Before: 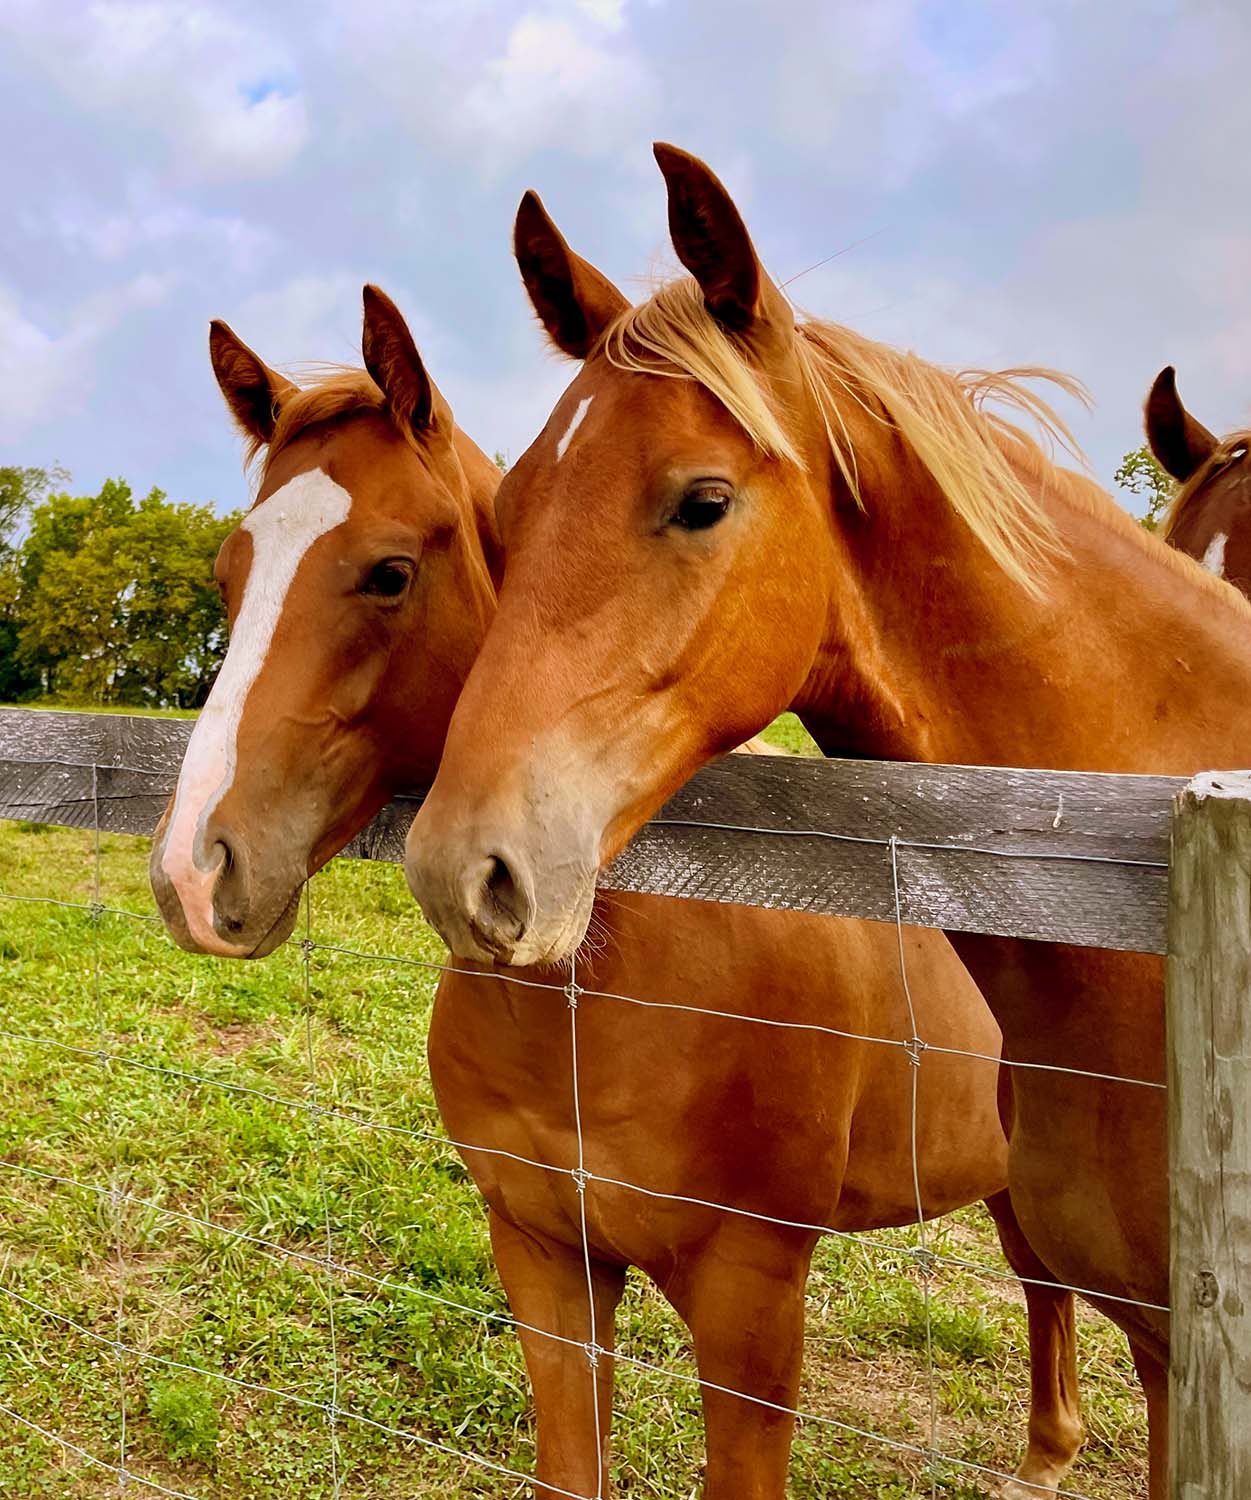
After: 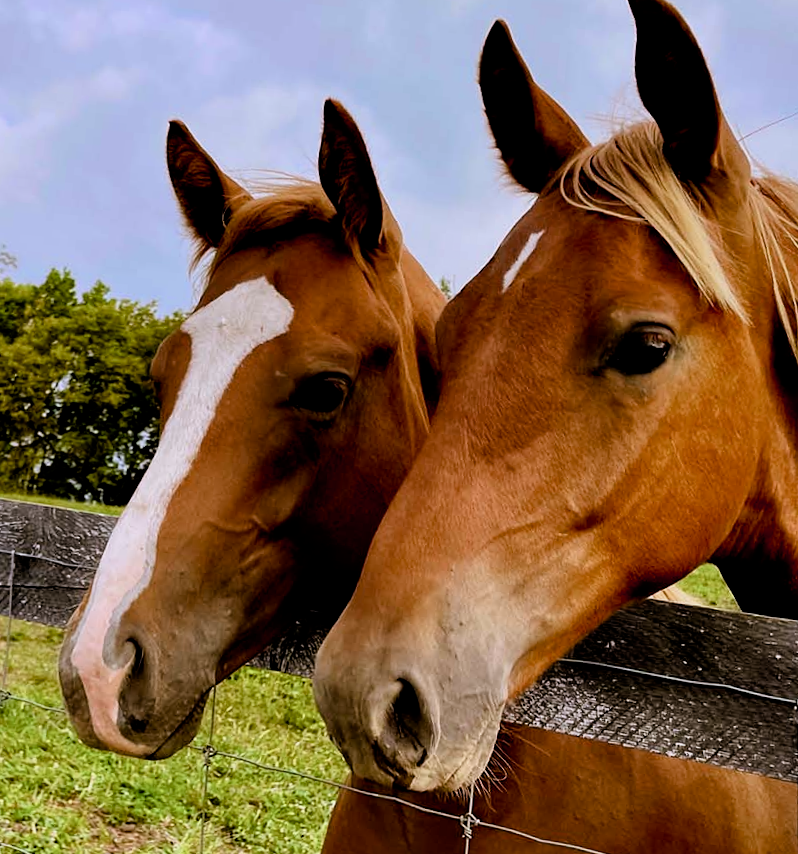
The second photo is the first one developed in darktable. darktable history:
exposure: black level correction 0.011, exposure -0.481 EV, compensate highlight preservation false
crop and rotate: angle -5.27°, left 1.992%, top 6.858%, right 27.4%, bottom 30.108%
filmic rgb: black relative exposure -5.58 EV, white relative exposure 2.48 EV, target black luminance 0%, hardness 4.5, latitude 66.85%, contrast 1.449, shadows ↔ highlights balance -3.96%
color calibration: illuminant as shot in camera, x 0.358, y 0.373, temperature 4628.91 K, saturation algorithm version 1 (2020)
